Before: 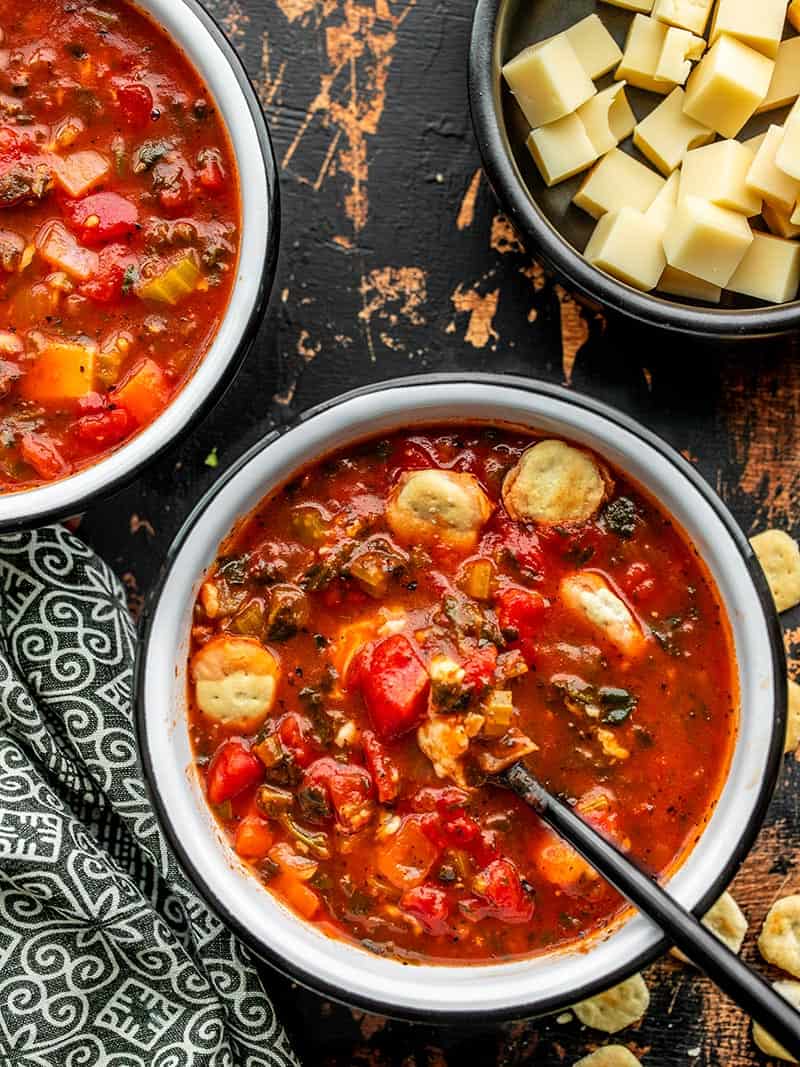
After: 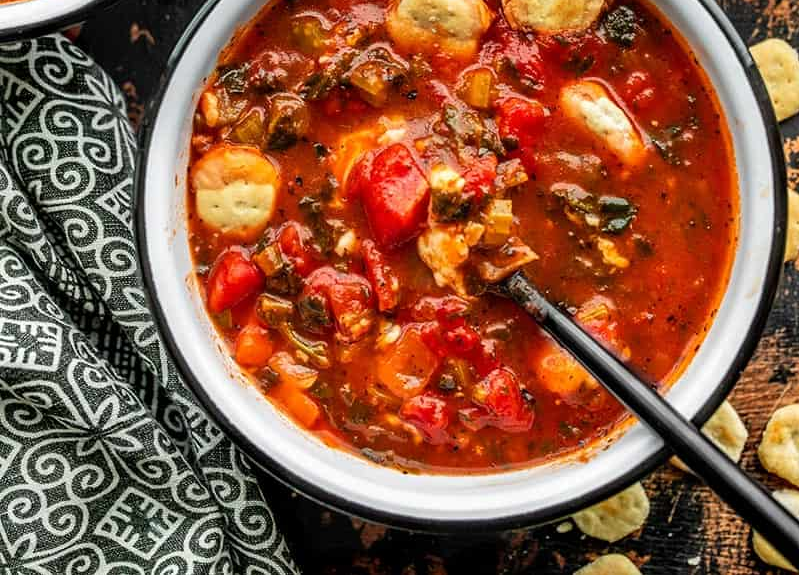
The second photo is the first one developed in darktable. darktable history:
crop and rotate: top 46.102%, right 0.09%
